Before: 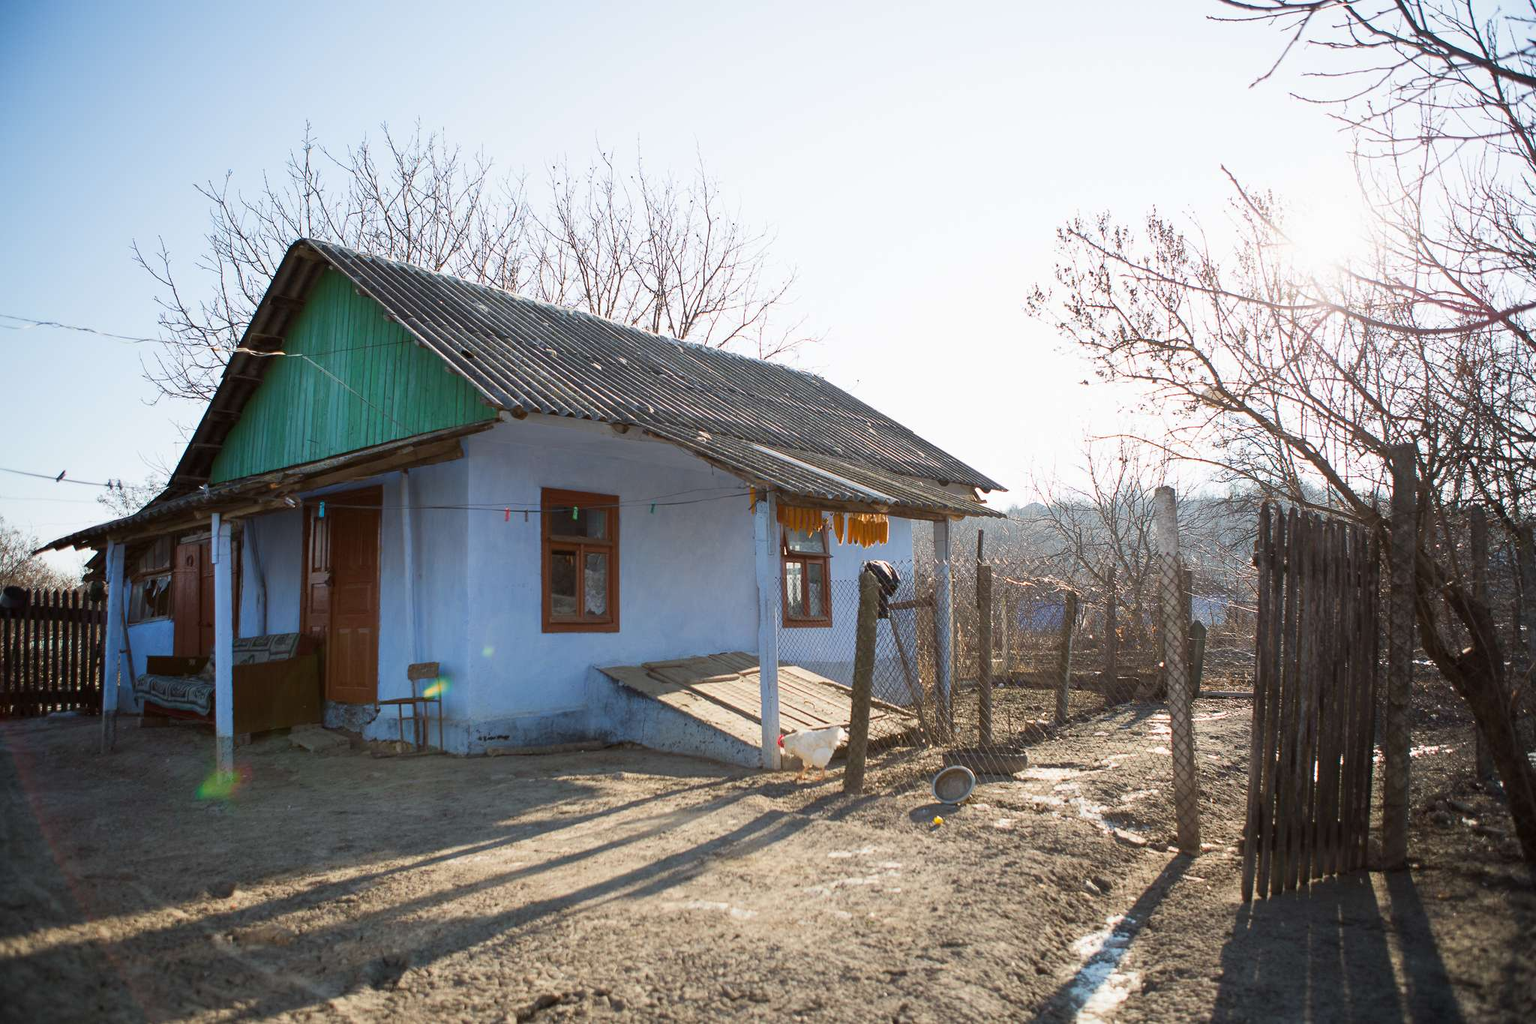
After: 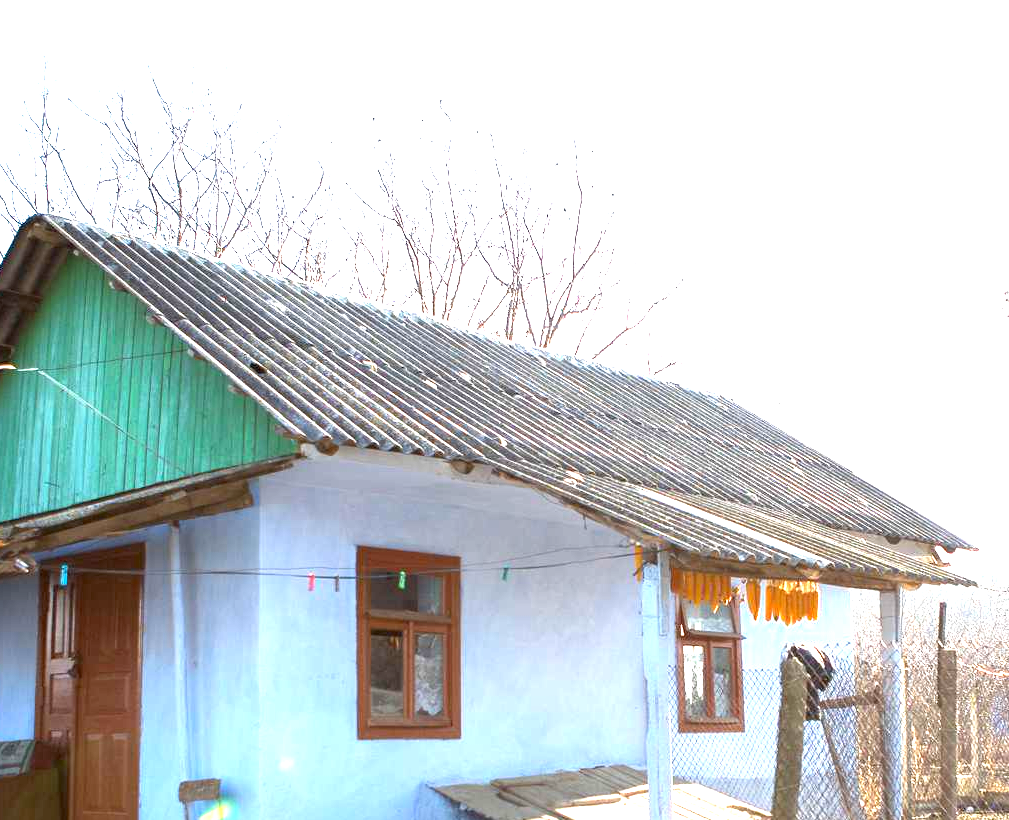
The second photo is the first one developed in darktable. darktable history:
crop: left 17.835%, top 7.675%, right 32.881%, bottom 32.213%
exposure: black level correction 0.001, exposure 1.84 EV, compensate highlight preservation false
